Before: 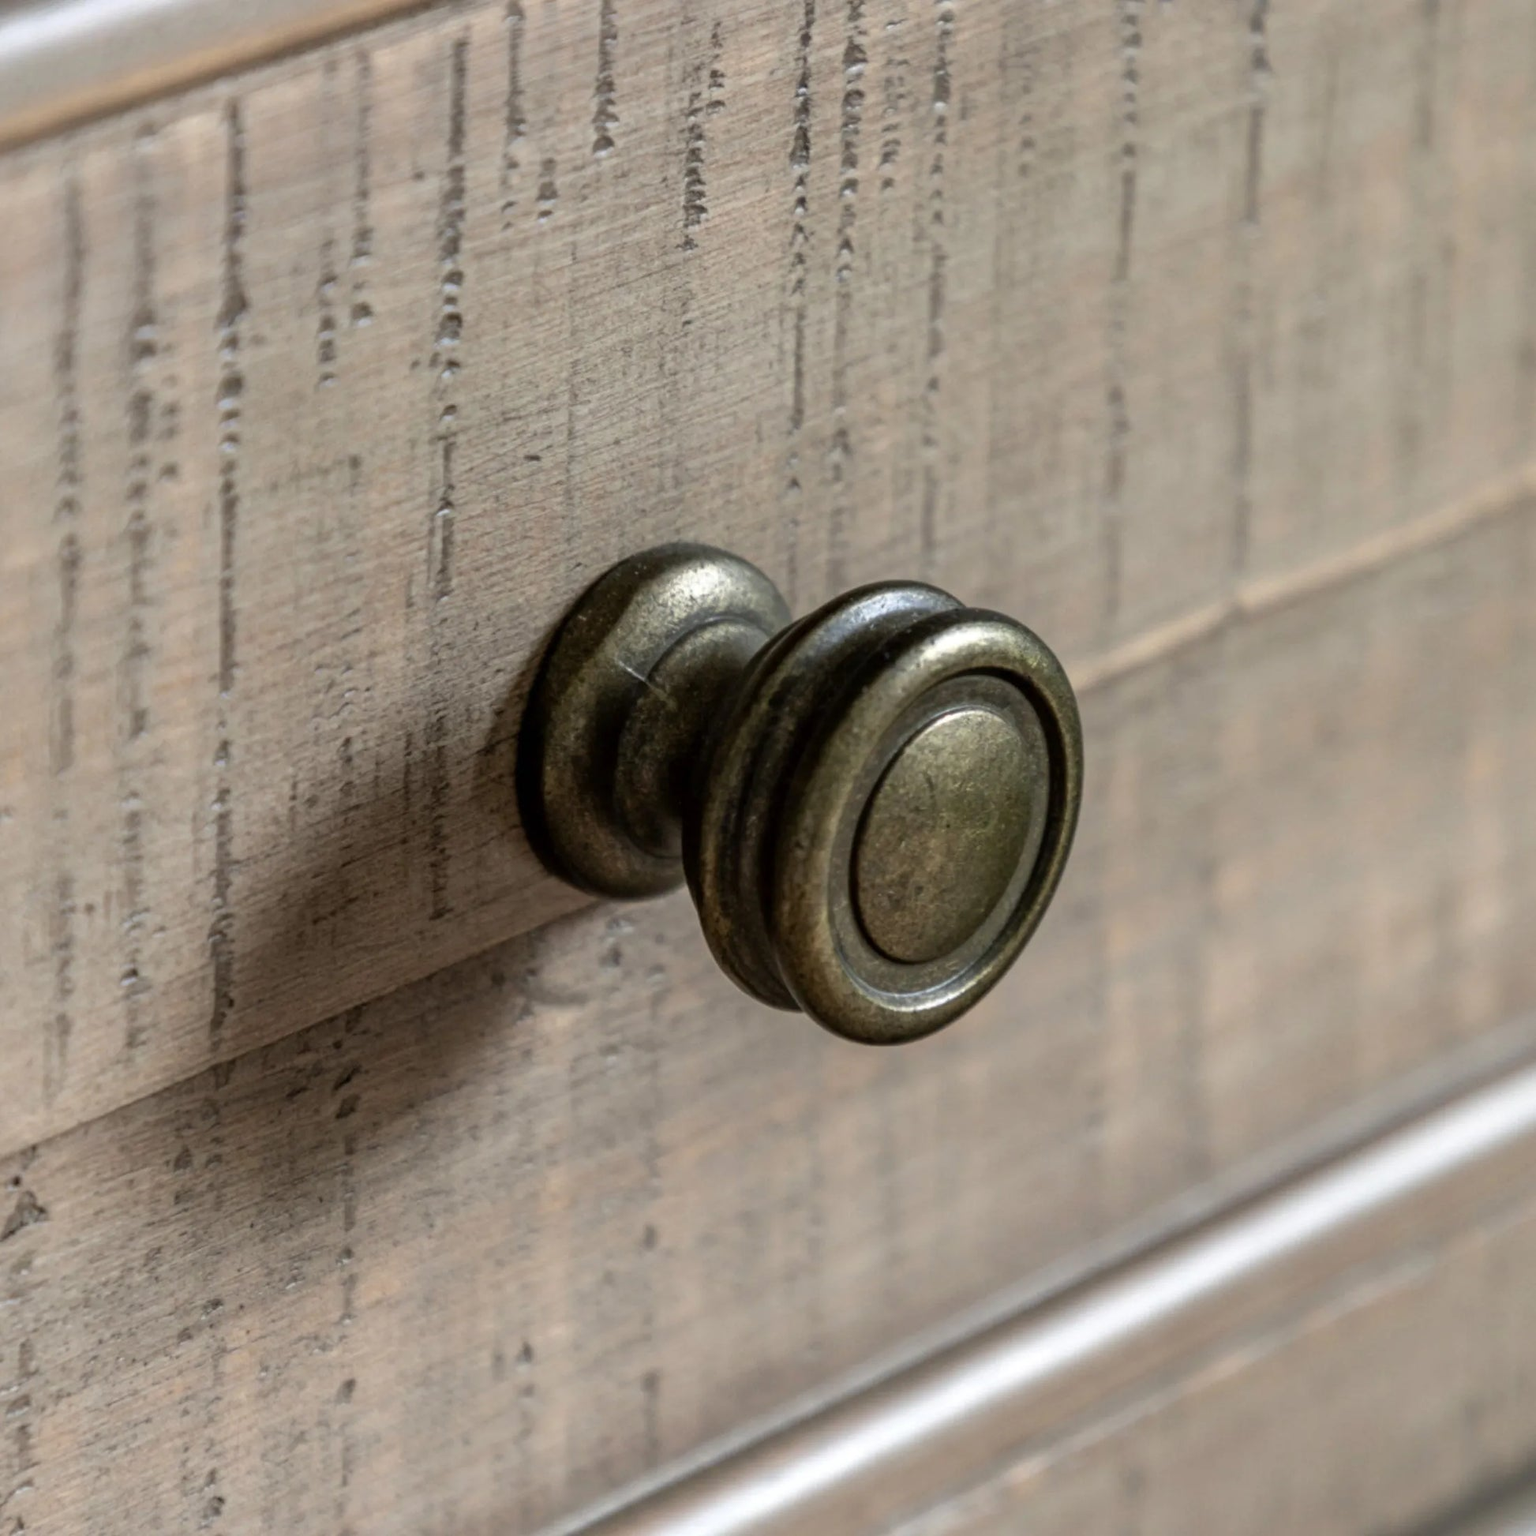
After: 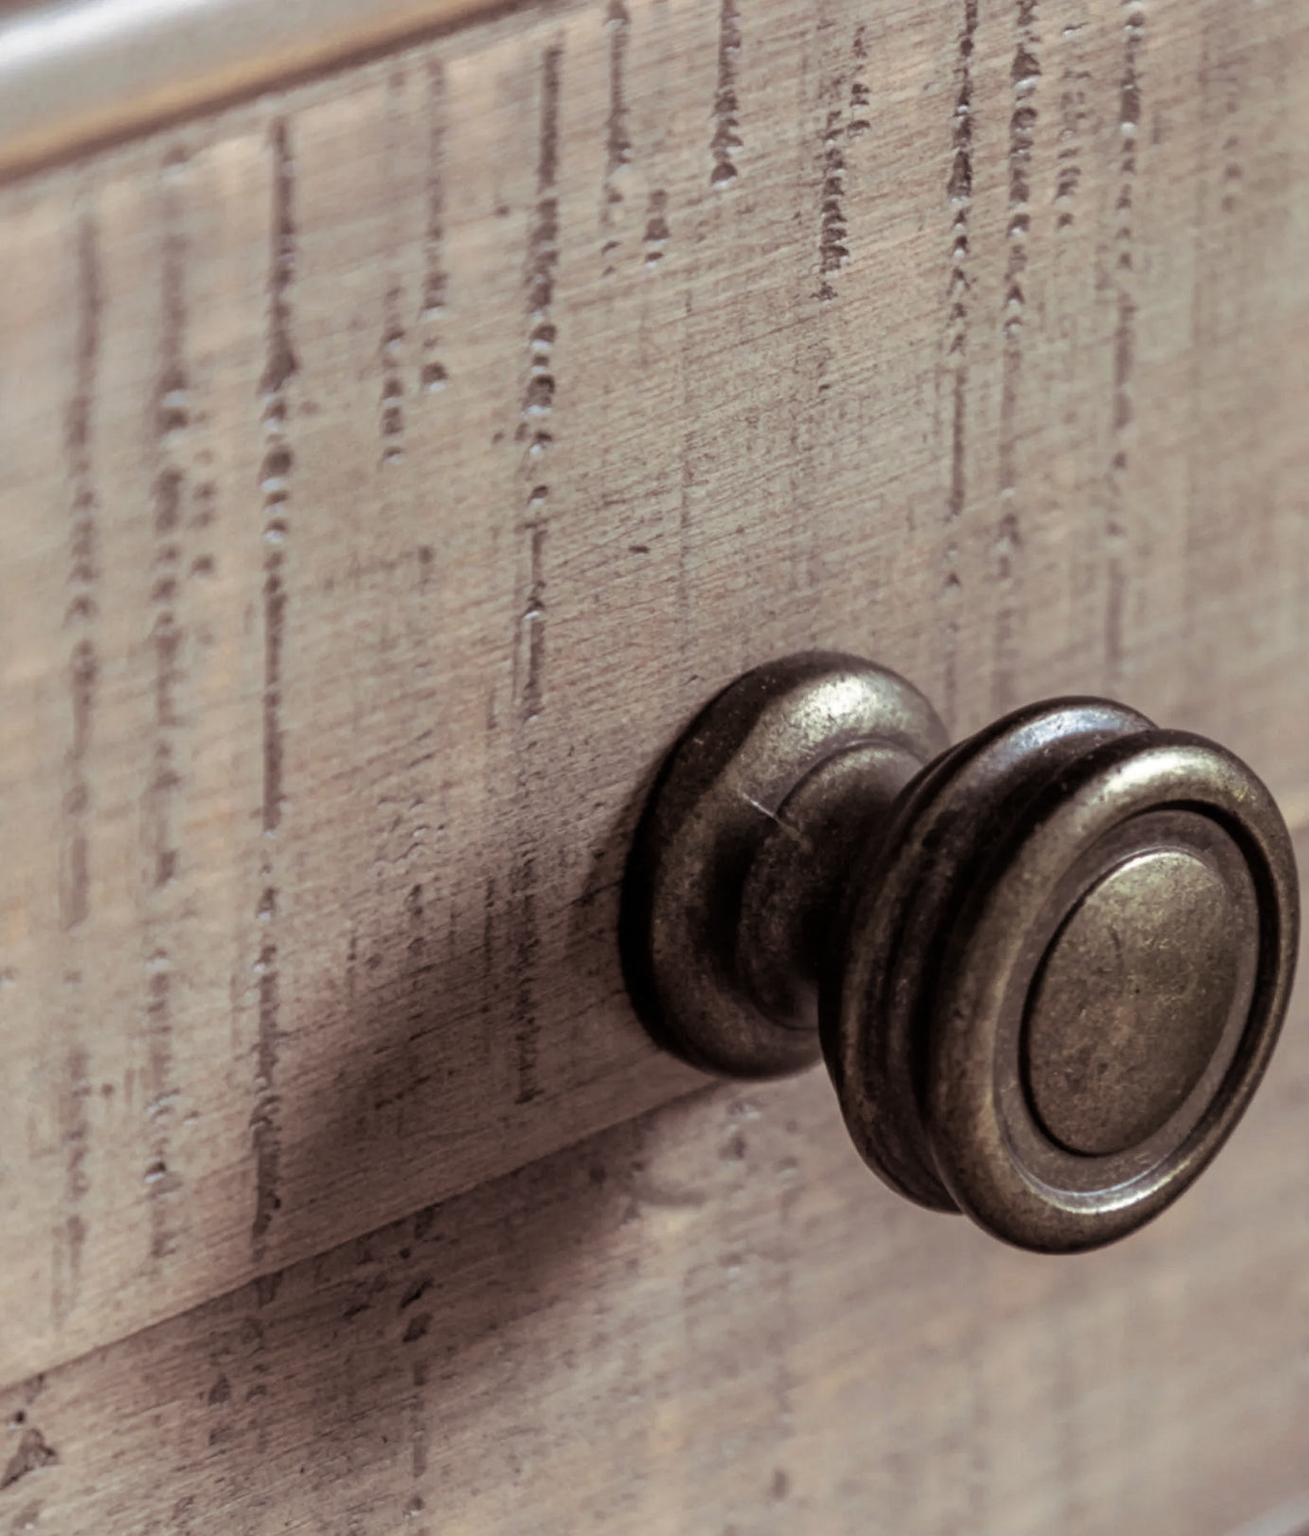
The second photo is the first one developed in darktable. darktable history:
split-toning: shadows › saturation 0.24, highlights › hue 54°, highlights › saturation 0.24
crop: right 28.885%, bottom 16.626%
